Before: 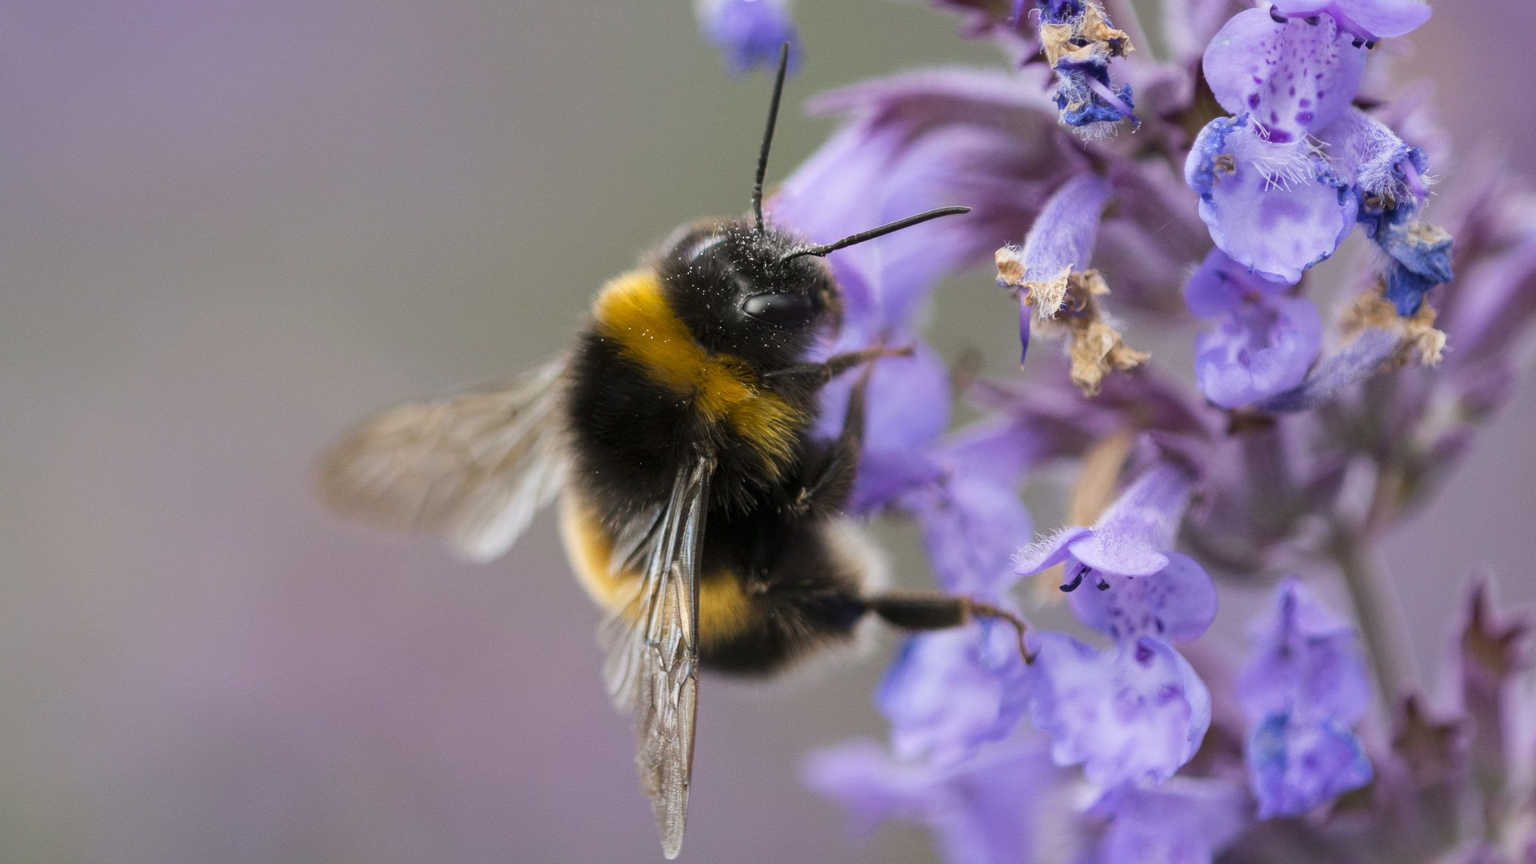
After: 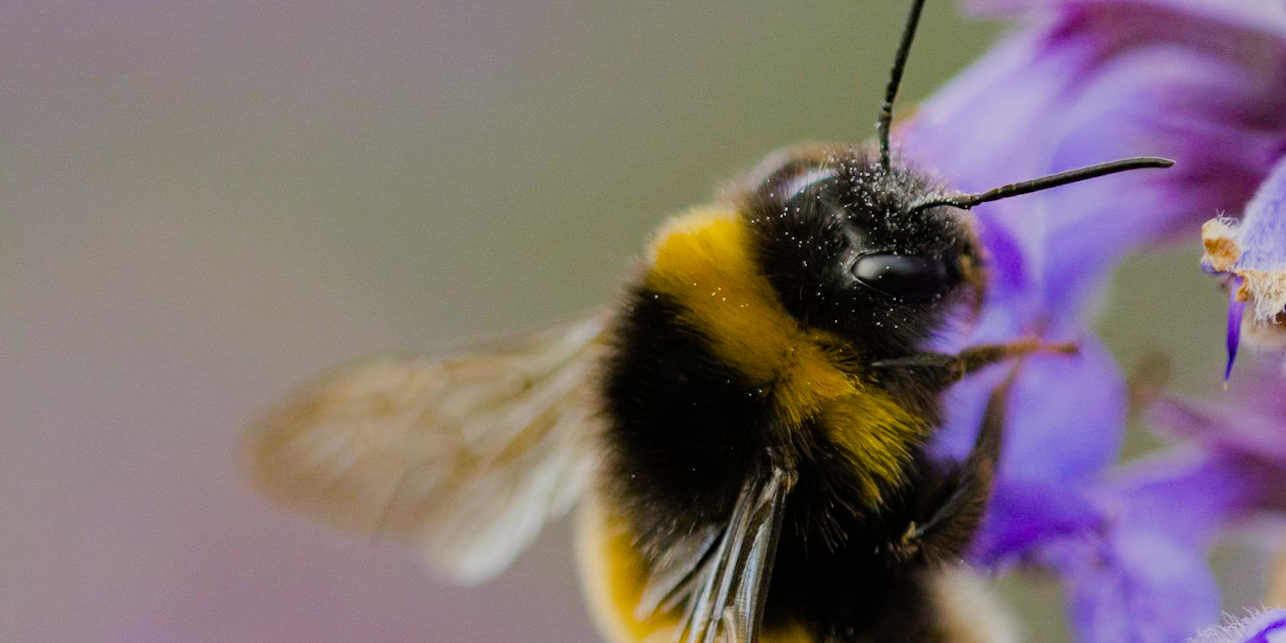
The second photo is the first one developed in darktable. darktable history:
filmic rgb: black relative exposure -7.65 EV, white relative exposure 4.56 EV, hardness 3.61
crop and rotate: angle -5.09°, left 2.207%, top 6.884%, right 27.176%, bottom 30.282%
haze removal: compatibility mode true, adaptive false
color balance rgb: linear chroma grading › global chroma 14.425%, perceptual saturation grading › global saturation 23.804%, perceptual saturation grading › highlights -23.83%, perceptual saturation grading › mid-tones 24.255%, perceptual saturation grading › shadows 40.573%, global vibrance 9.986%
